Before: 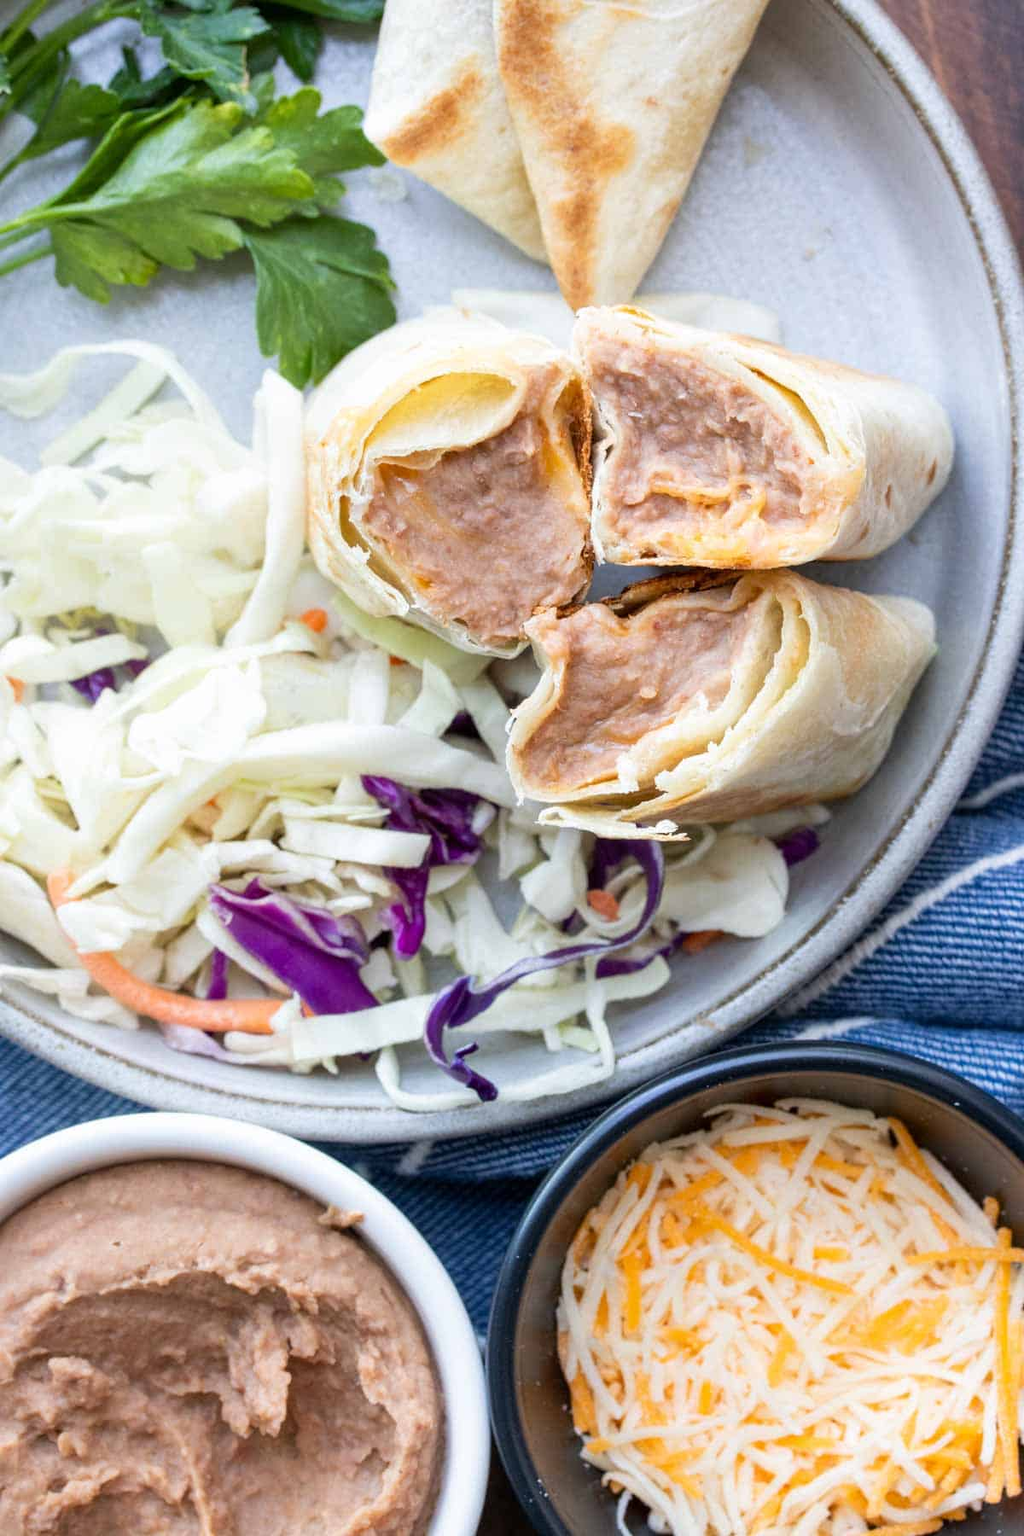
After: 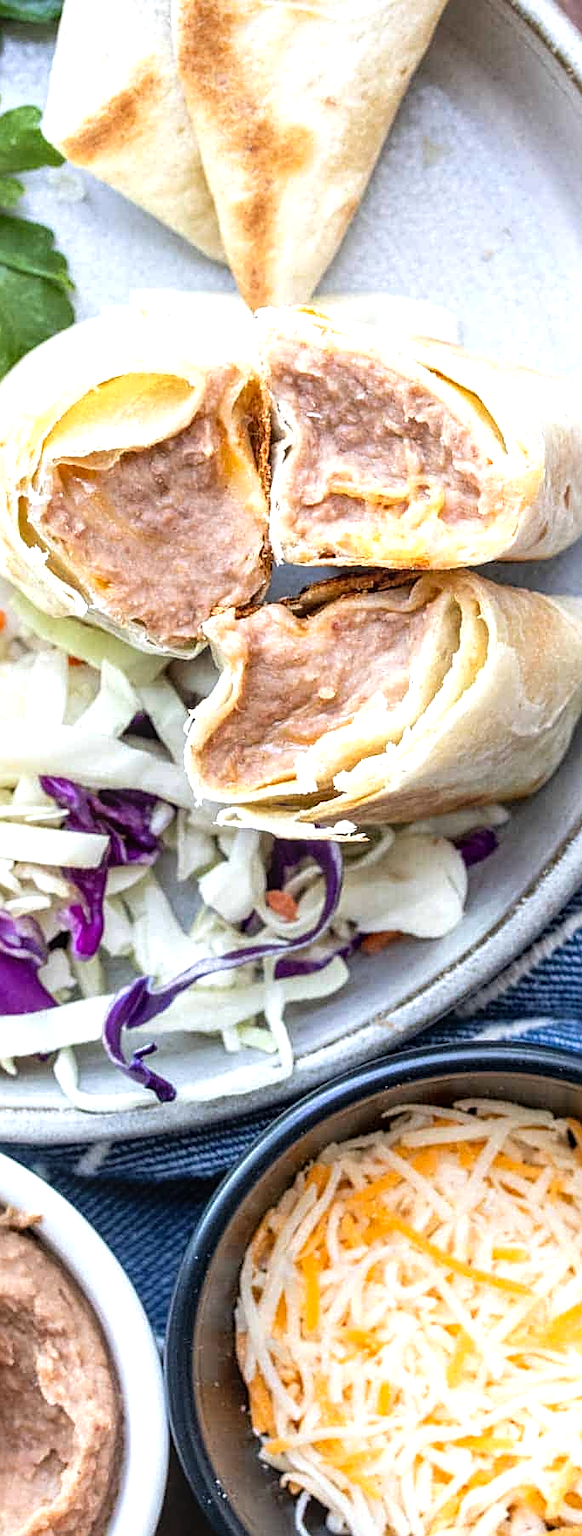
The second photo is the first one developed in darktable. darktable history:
local contrast: on, module defaults
exposure: compensate exposure bias true, compensate highlight preservation false
crop: left 31.433%, top 0.012%, right 11.694%
sharpen: on, module defaults
tone equalizer: -8 EV -0.455 EV, -7 EV -0.396 EV, -6 EV -0.308 EV, -5 EV -0.212 EV, -3 EV 0.234 EV, -2 EV 0.321 EV, -1 EV 0.4 EV, +0 EV 0.445 EV
